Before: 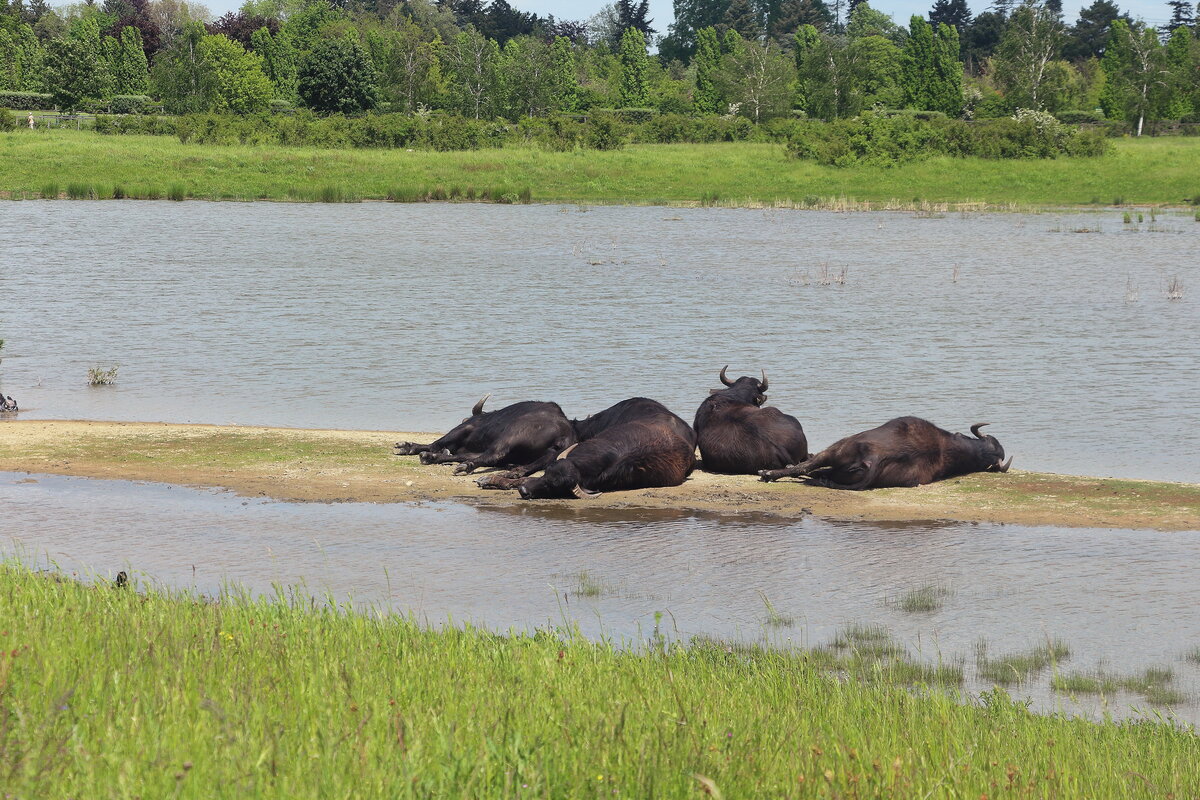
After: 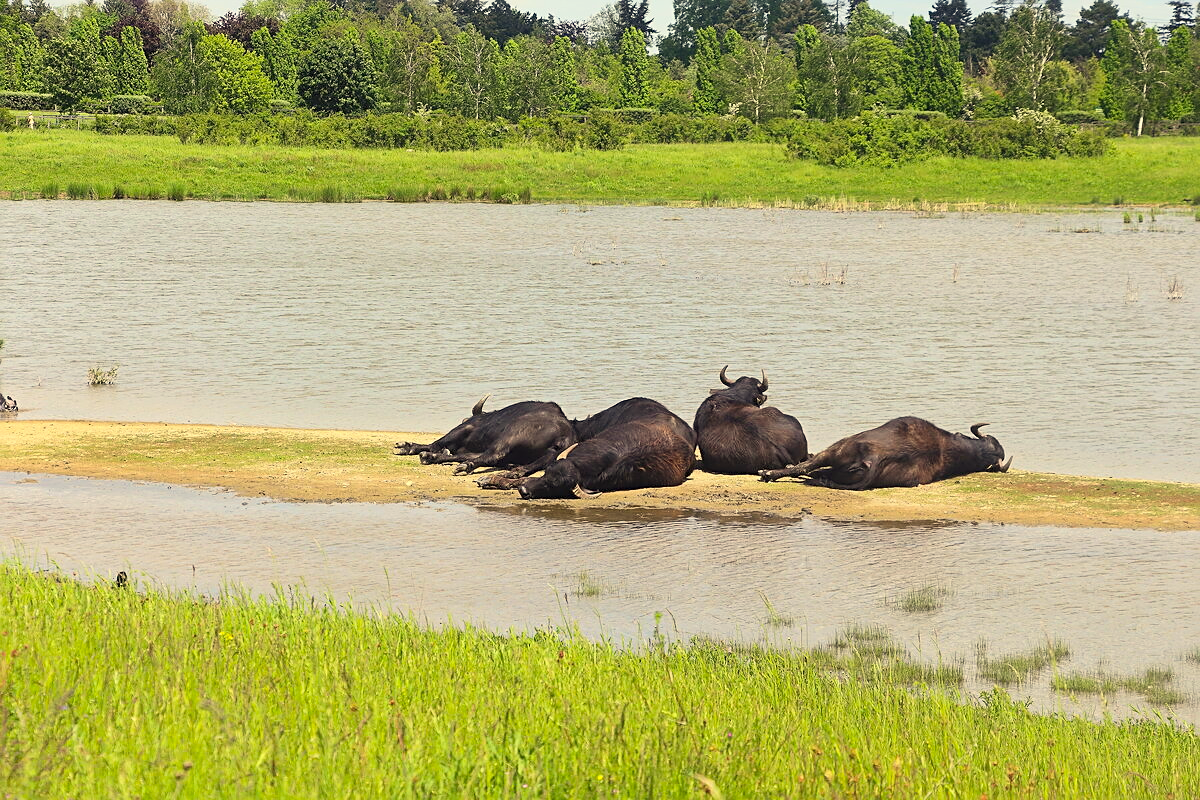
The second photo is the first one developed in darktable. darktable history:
contrast brightness saturation: contrast 0.2, brightness 0.158, saturation 0.217
exposure: compensate exposure bias true, compensate highlight preservation false
color correction: highlights a* 1.34, highlights b* 18.27
sharpen: on, module defaults
